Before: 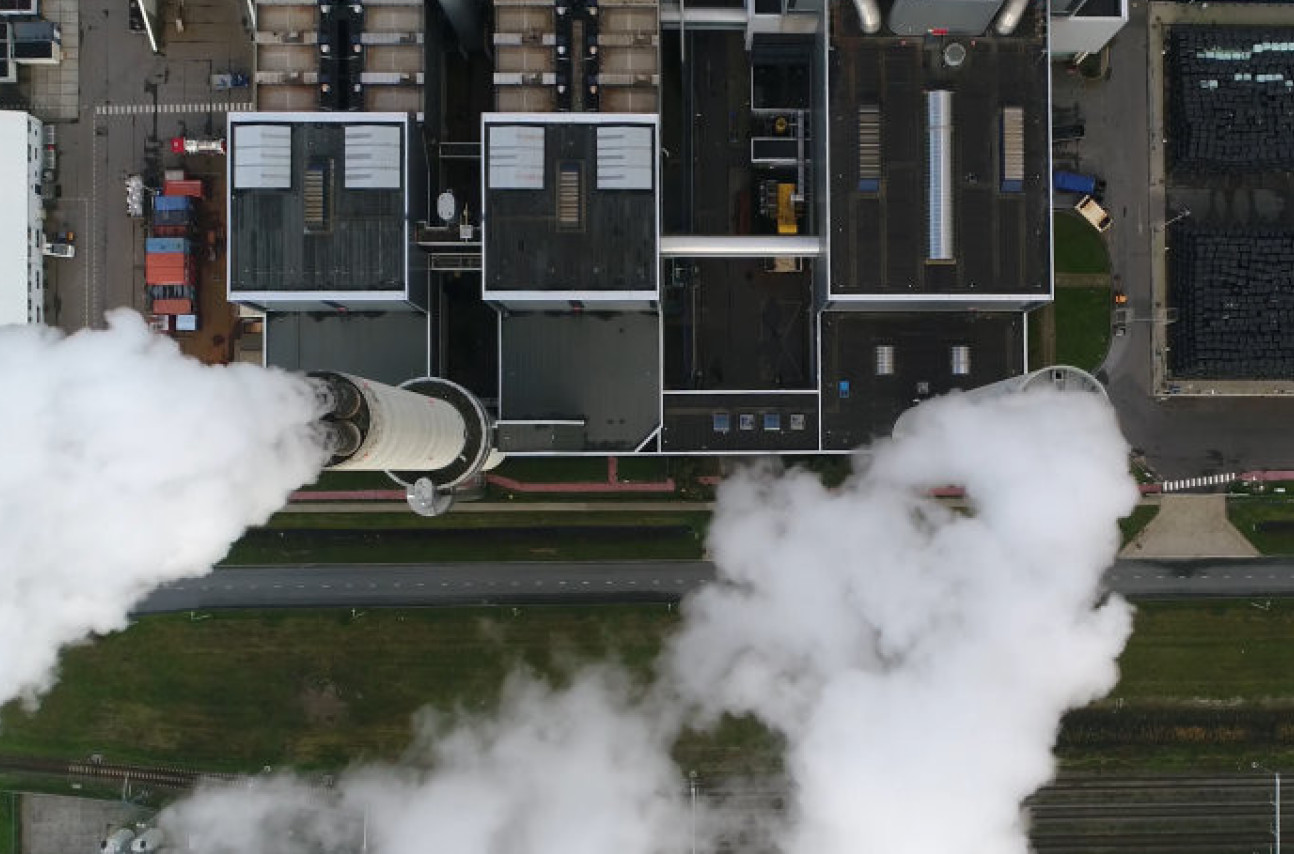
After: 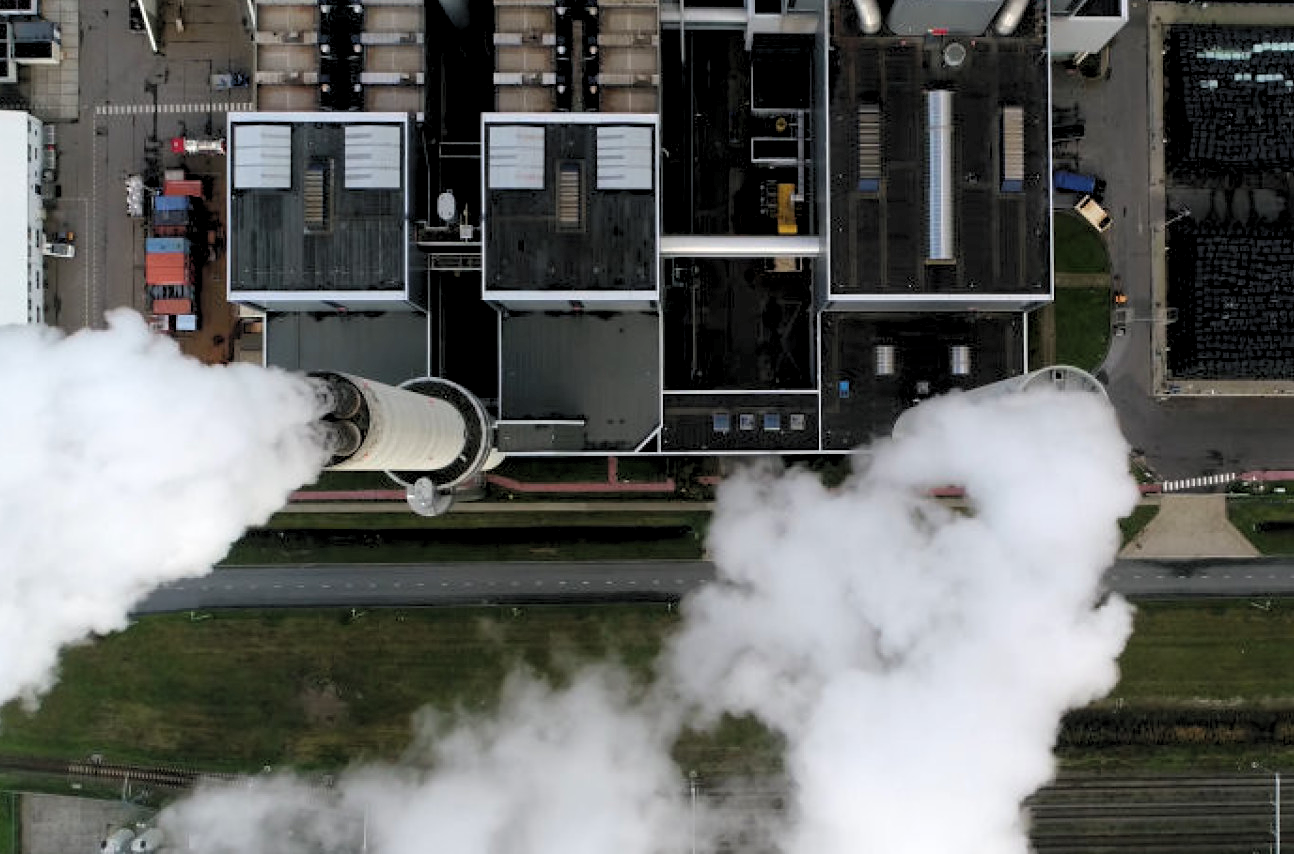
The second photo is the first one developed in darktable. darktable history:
rgb levels: levels [[0.013, 0.434, 0.89], [0, 0.5, 1], [0, 0.5, 1]]
exposure: compensate highlight preservation false
